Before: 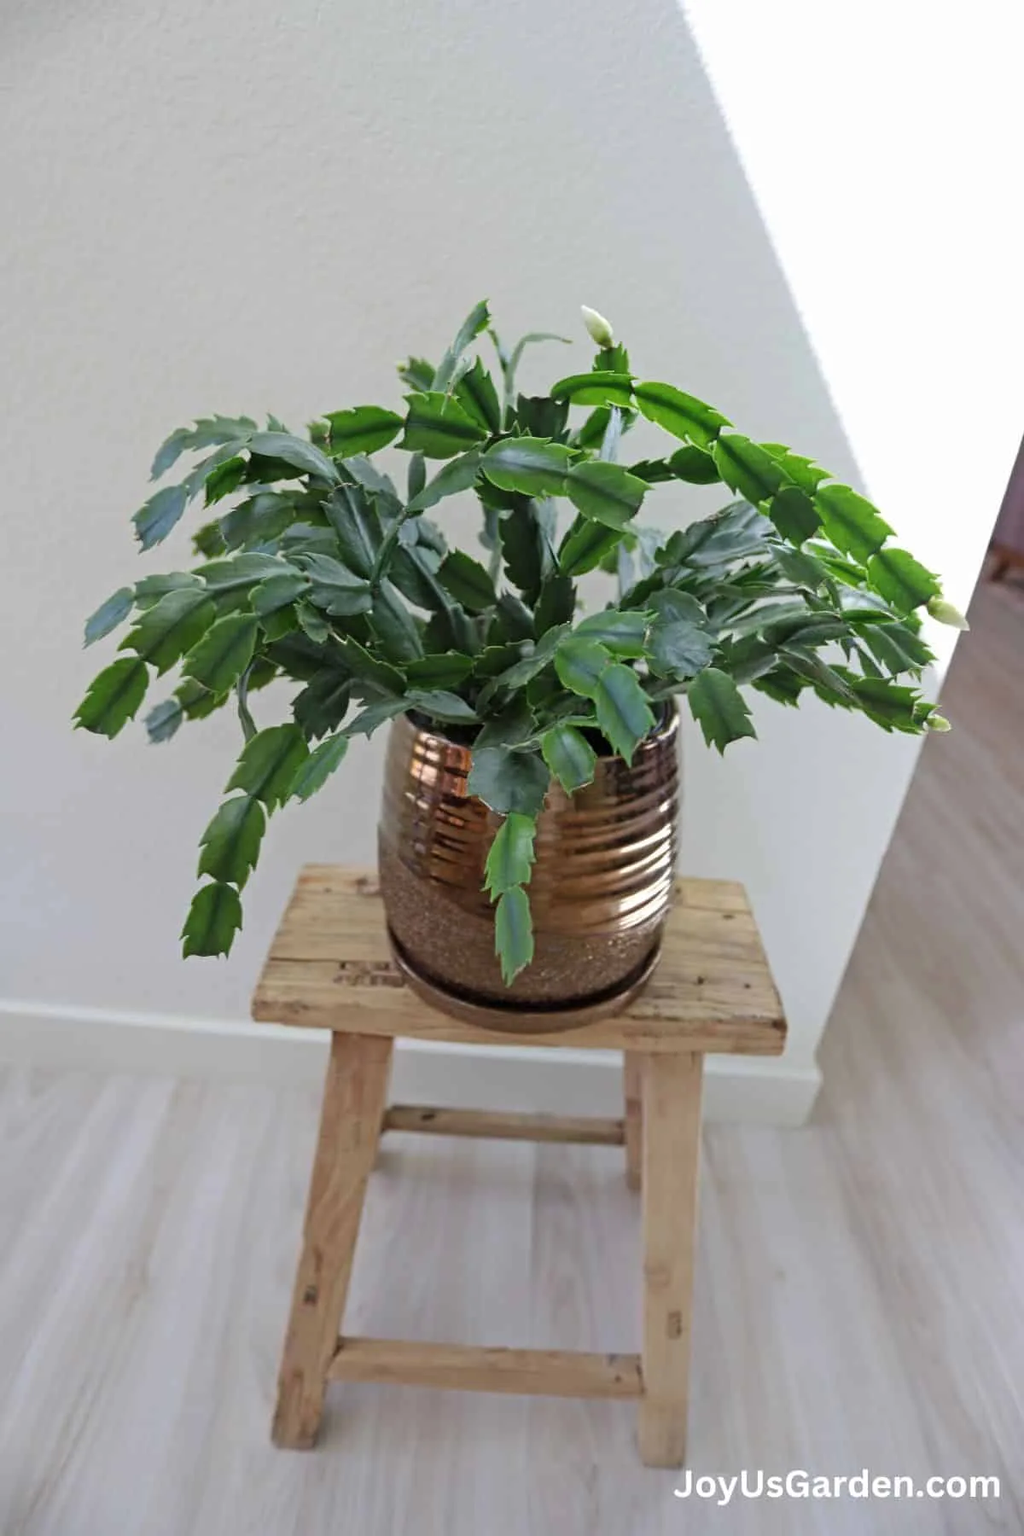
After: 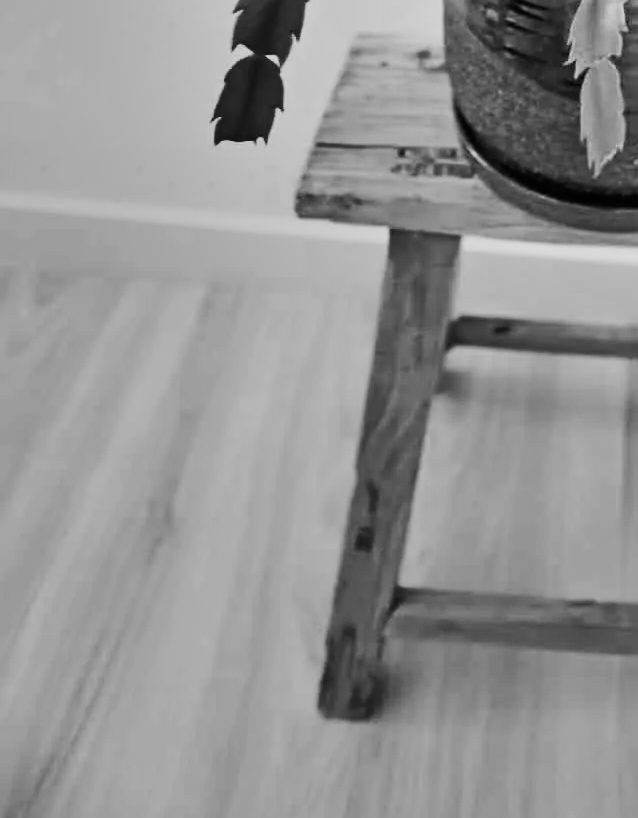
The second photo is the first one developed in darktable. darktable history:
color zones: curves: ch0 [(0, 0.48) (0.209, 0.398) (0.305, 0.332) (0.429, 0.493) (0.571, 0.5) (0.714, 0.5) (0.857, 0.5) (1, 0.48)]; ch1 [(0, 0.736) (0.143, 0.625) (0.225, 0.371) (0.429, 0.256) (0.571, 0.241) (0.714, 0.213) (0.857, 0.48) (1, 0.736)]; ch2 [(0, 0.448) (0.143, 0.498) (0.286, 0.5) (0.429, 0.5) (0.571, 0.5) (0.714, 0.5) (0.857, 0.5) (1, 0.448)]
crop and rotate: top 54.443%, right 46.81%, bottom 0.102%
shadows and highlights: shadows 80.11, white point adjustment -8.92, highlights -61.43, highlights color adjustment 0.455%, soften with gaussian
base curve: curves: ch0 [(0, 0) (0.007, 0.004) (0.027, 0.03) (0.046, 0.07) (0.207, 0.54) (0.442, 0.872) (0.673, 0.972) (1, 1)], preserve colors none
color calibration: output gray [0.22, 0.42, 0.37, 0], illuminant as shot in camera, x 0.358, y 0.373, temperature 4628.91 K
